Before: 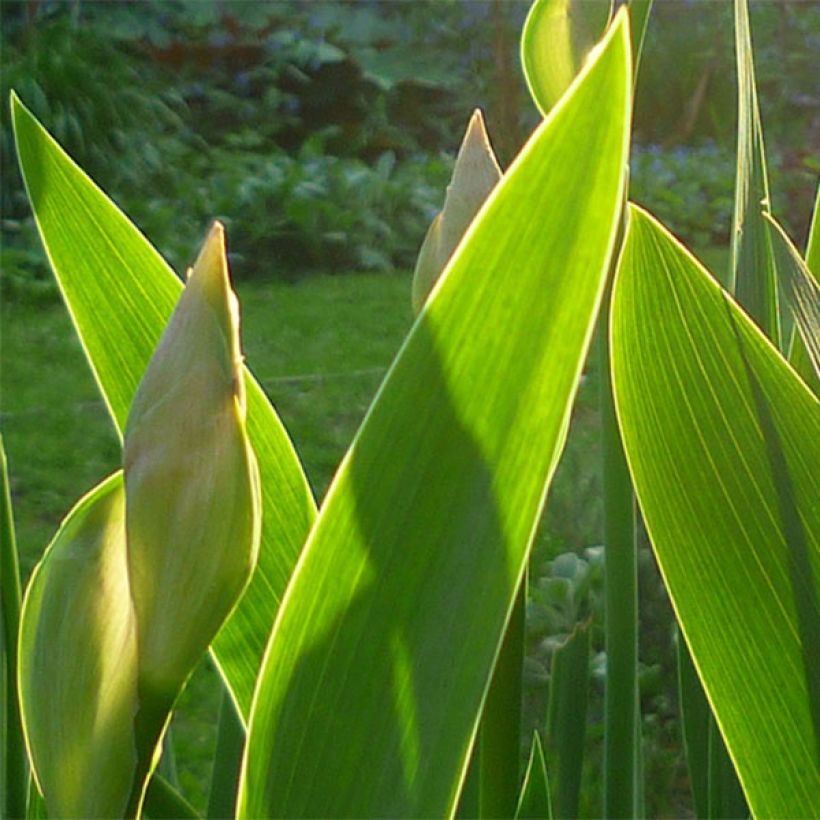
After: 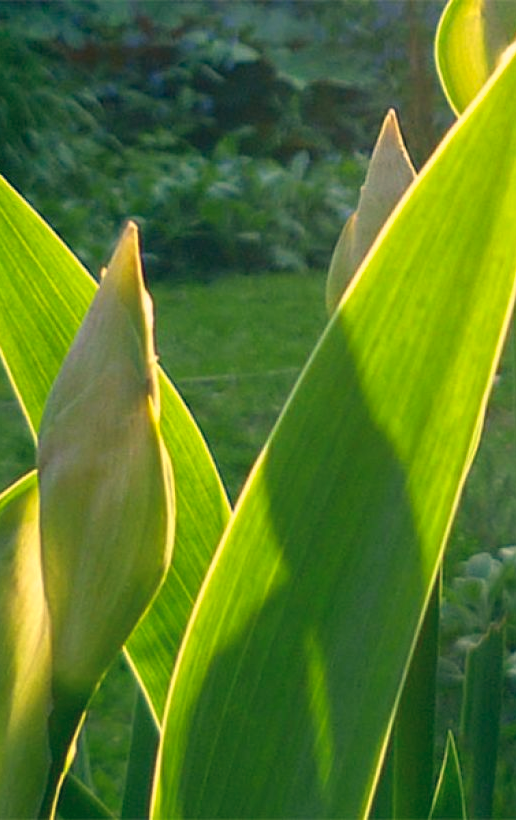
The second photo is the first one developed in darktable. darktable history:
color correction: highlights a* 10.29, highlights b* 14.26, shadows a* -9.89, shadows b* -14.94
crop: left 10.516%, right 26.496%
